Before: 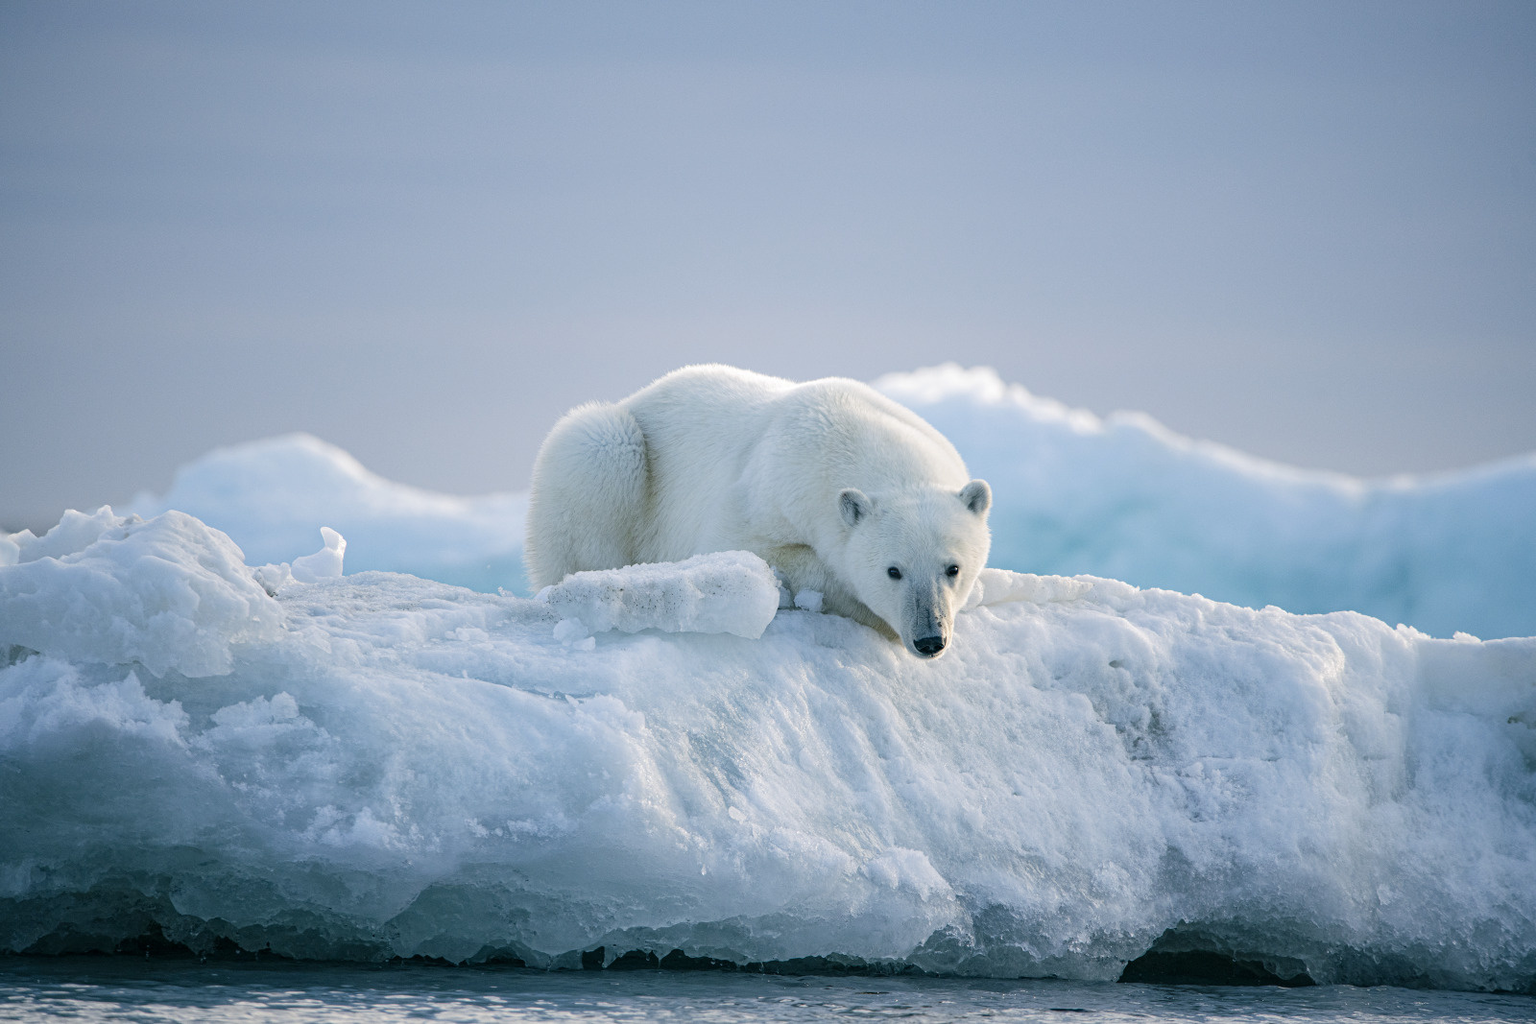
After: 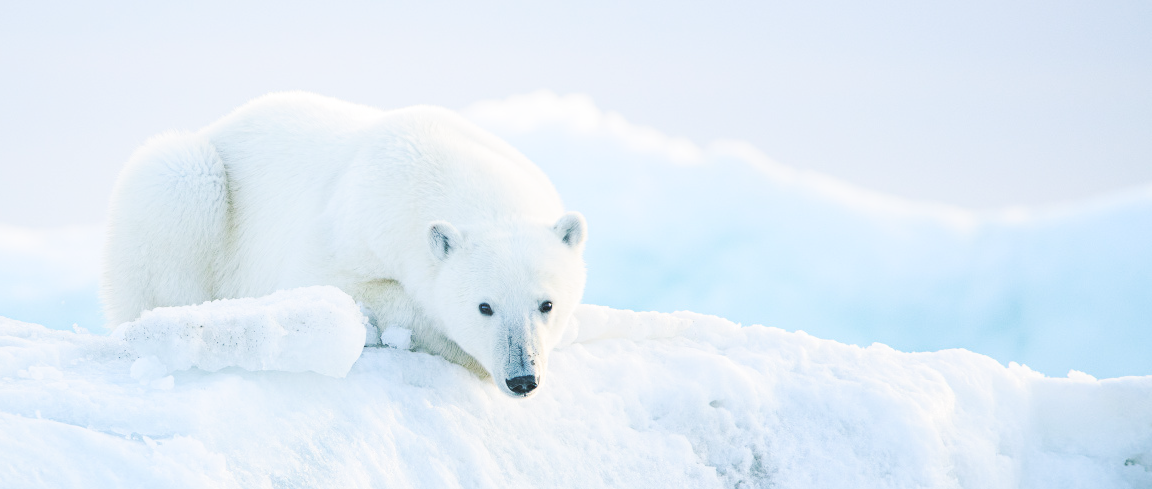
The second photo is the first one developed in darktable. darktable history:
contrast brightness saturation: contrast 0.14, brightness 0.21
crop and rotate: left 27.938%, top 27.046%, bottom 27.046%
base curve: curves: ch0 [(0, 0.007) (0.028, 0.063) (0.121, 0.311) (0.46, 0.743) (0.859, 0.957) (1, 1)], preserve colors none
